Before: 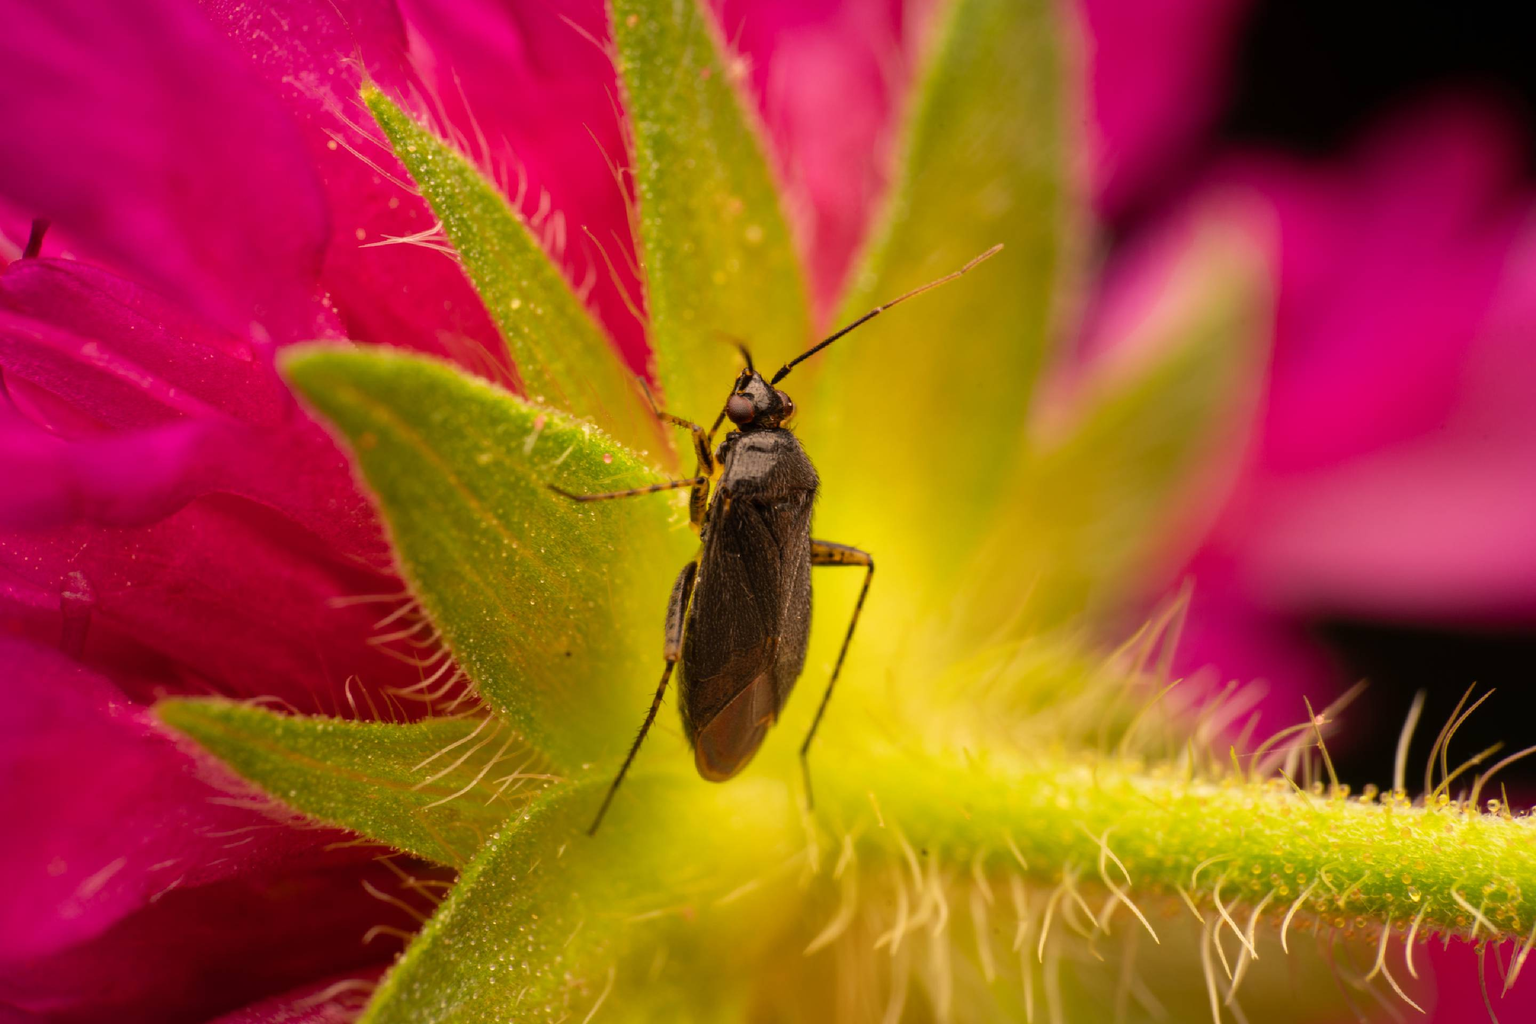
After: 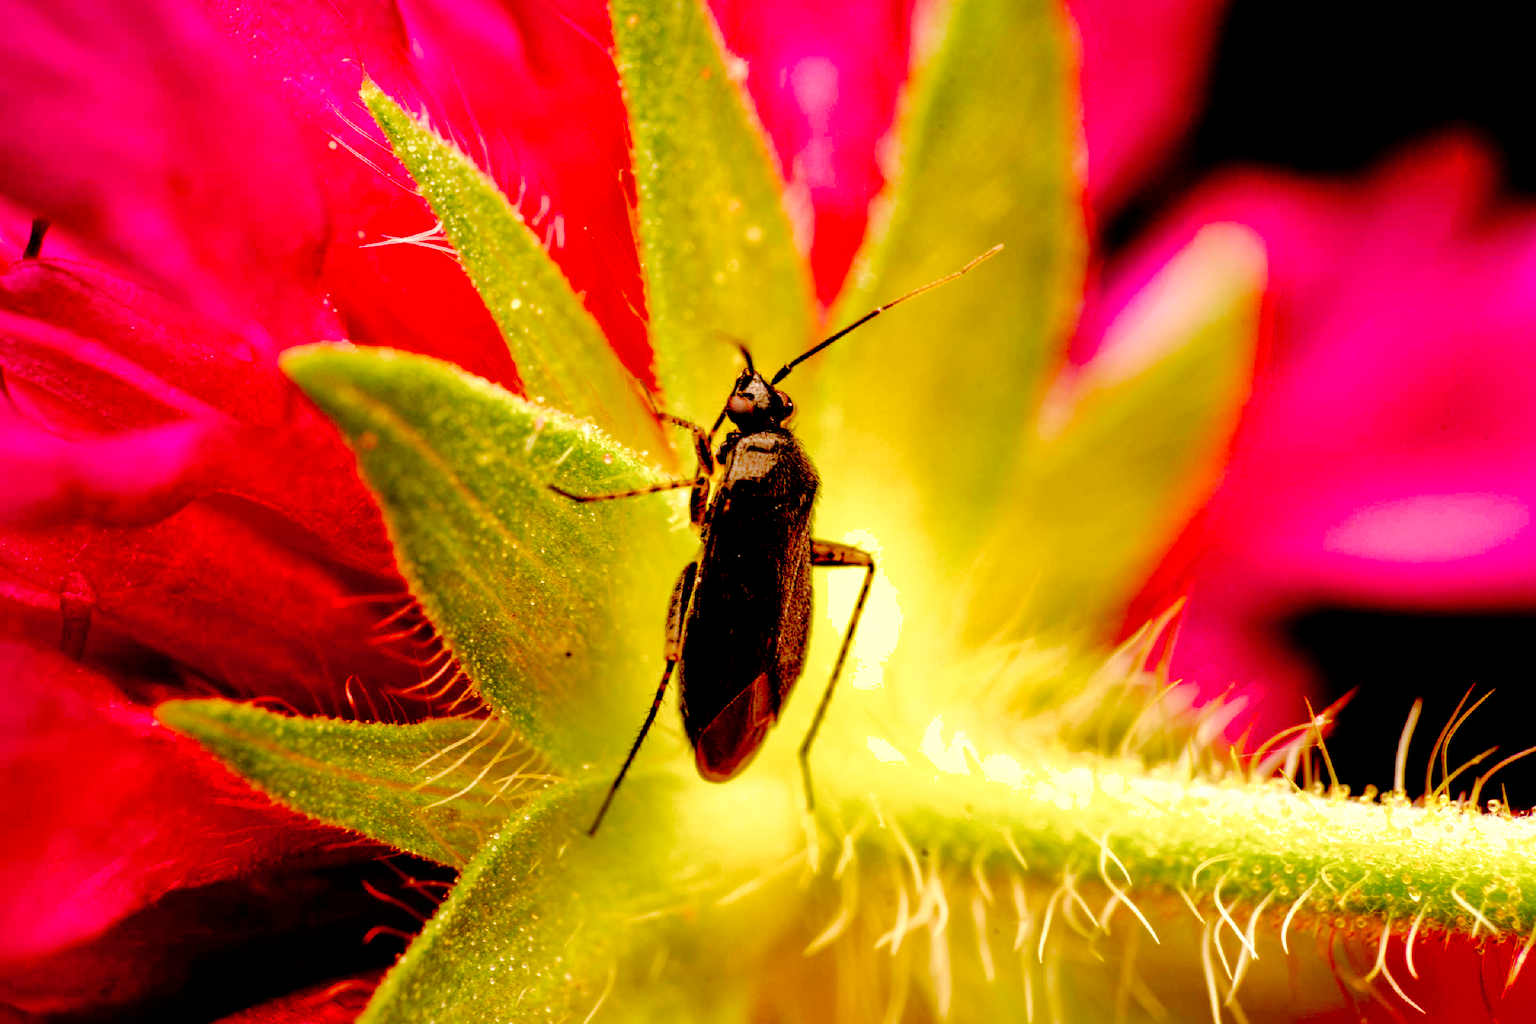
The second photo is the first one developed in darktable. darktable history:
exposure: black level correction 0.042, exposure 0.5 EV, compensate highlight preservation false
color balance rgb: highlights gain › chroma 0.179%, highlights gain › hue 329.69°, perceptual saturation grading › global saturation 0.248%, perceptual saturation grading › highlights -29.309%, perceptual saturation grading › mid-tones 29.438%, perceptual saturation grading › shadows 59.132%, global vibrance 0.623%
shadows and highlights: on, module defaults
tone curve: curves: ch0 [(0, 0) (0.003, 0) (0.011, 0.001) (0.025, 0.003) (0.044, 0.005) (0.069, 0.011) (0.1, 0.021) (0.136, 0.035) (0.177, 0.079) (0.224, 0.134) (0.277, 0.219) (0.335, 0.315) (0.399, 0.42) (0.468, 0.529) (0.543, 0.636) (0.623, 0.727) (0.709, 0.805) (0.801, 0.88) (0.898, 0.957) (1, 1)], preserve colors none
